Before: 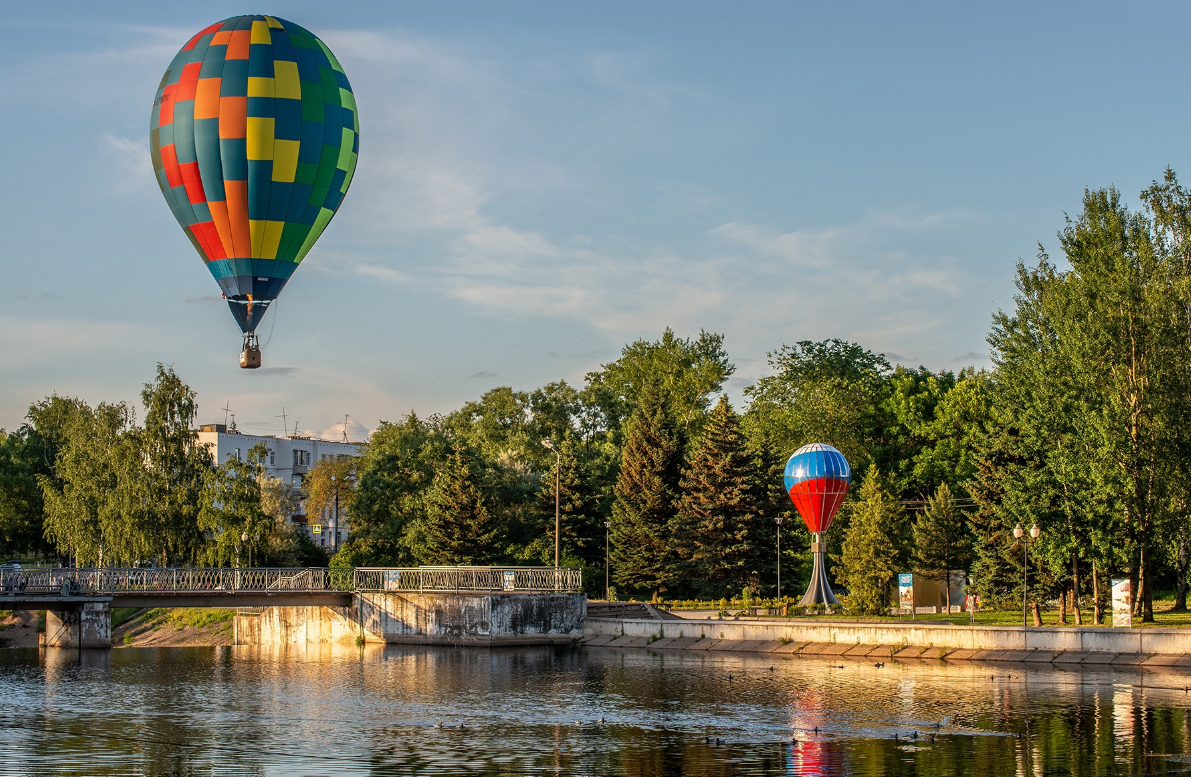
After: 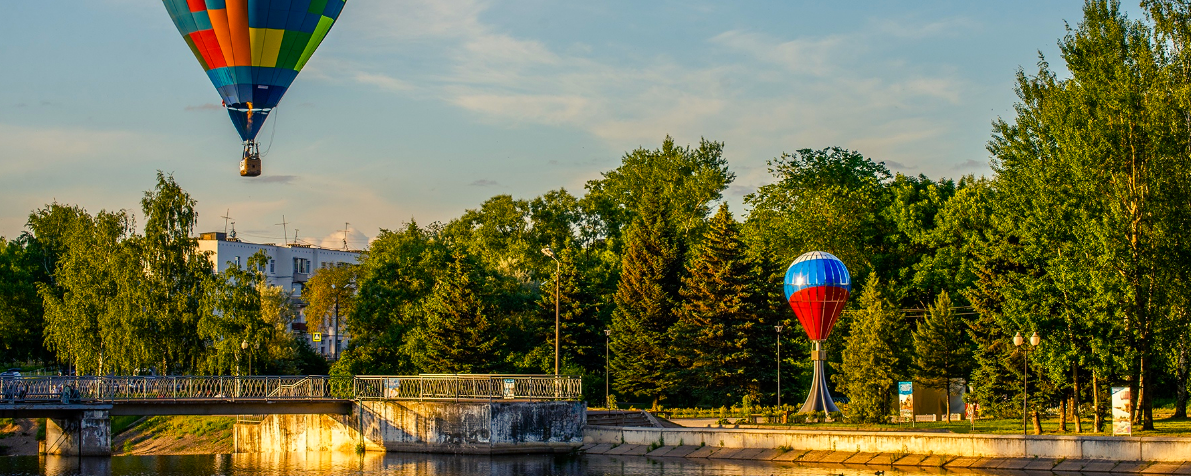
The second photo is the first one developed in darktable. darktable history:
crop and rotate: top 24.783%, bottom 13.947%
color balance rgb: shadows lift › luminance -40.917%, shadows lift › chroma 14.008%, shadows lift › hue 259.55°, power › chroma 2.478%, power › hue 69.12°, perceptual saturation grading › global saturation 0.794%, perceptual saturation grading › highlights -14.605%, perceptual saturation grading › shadows 24.928%, global vibrance 59.653%
